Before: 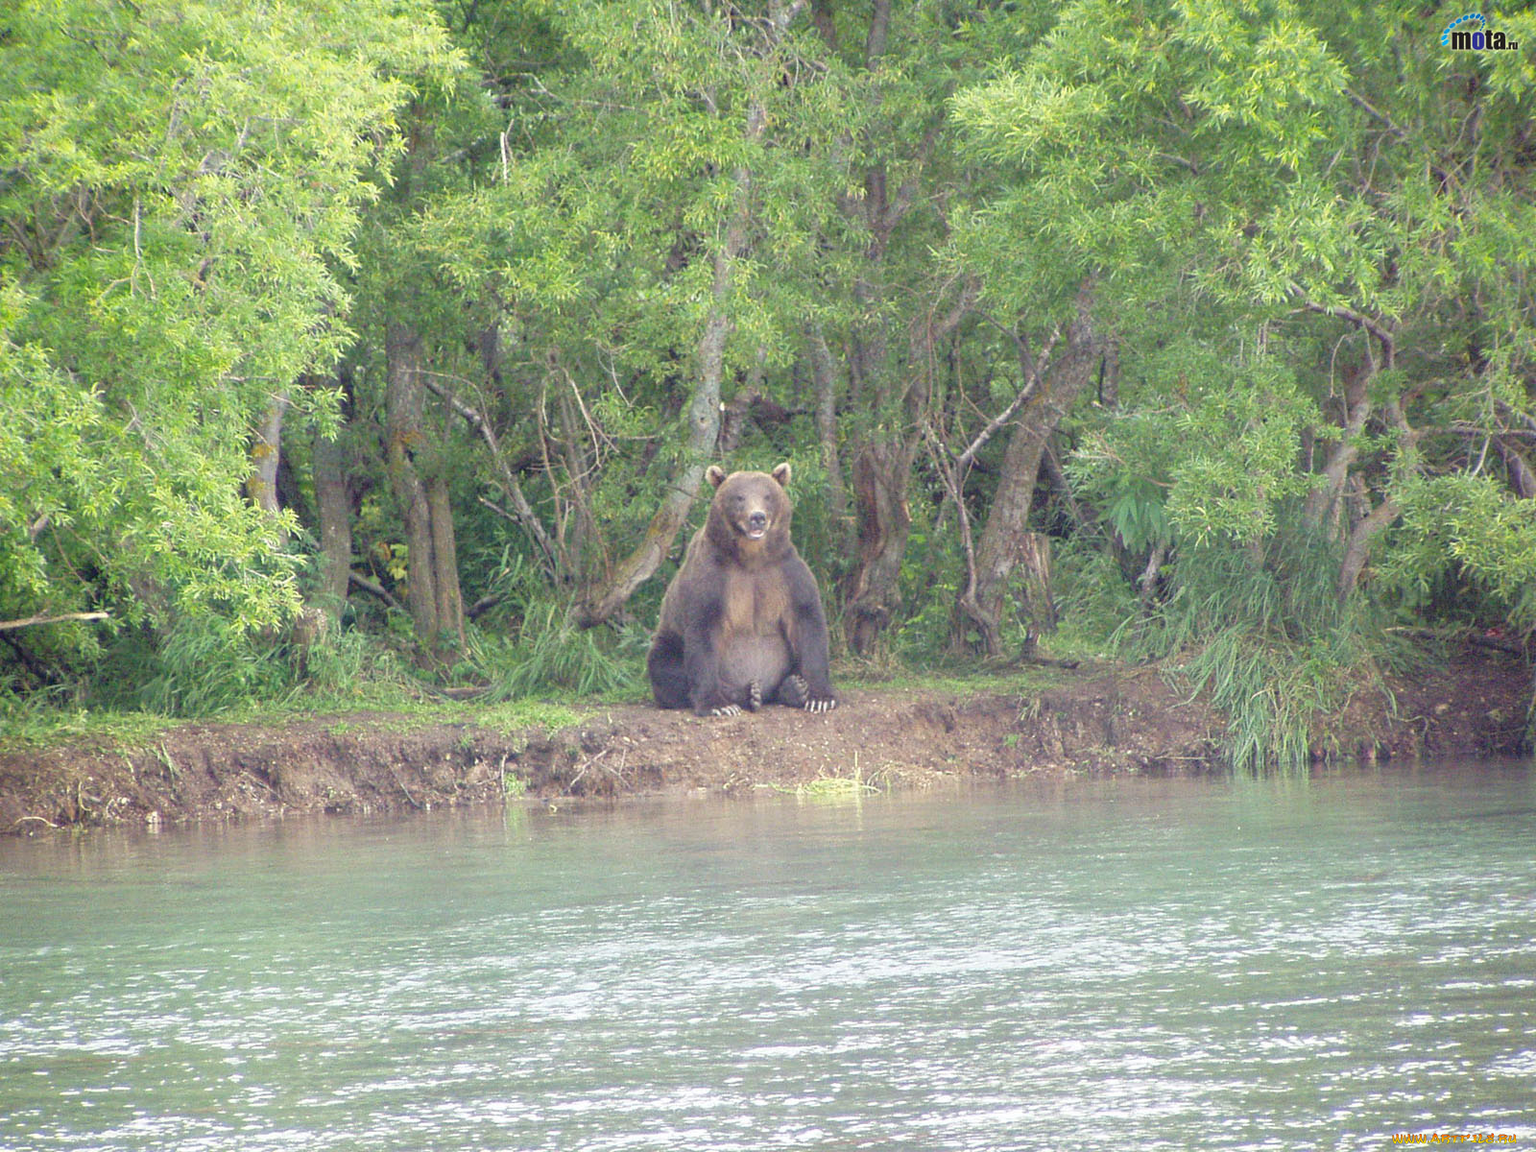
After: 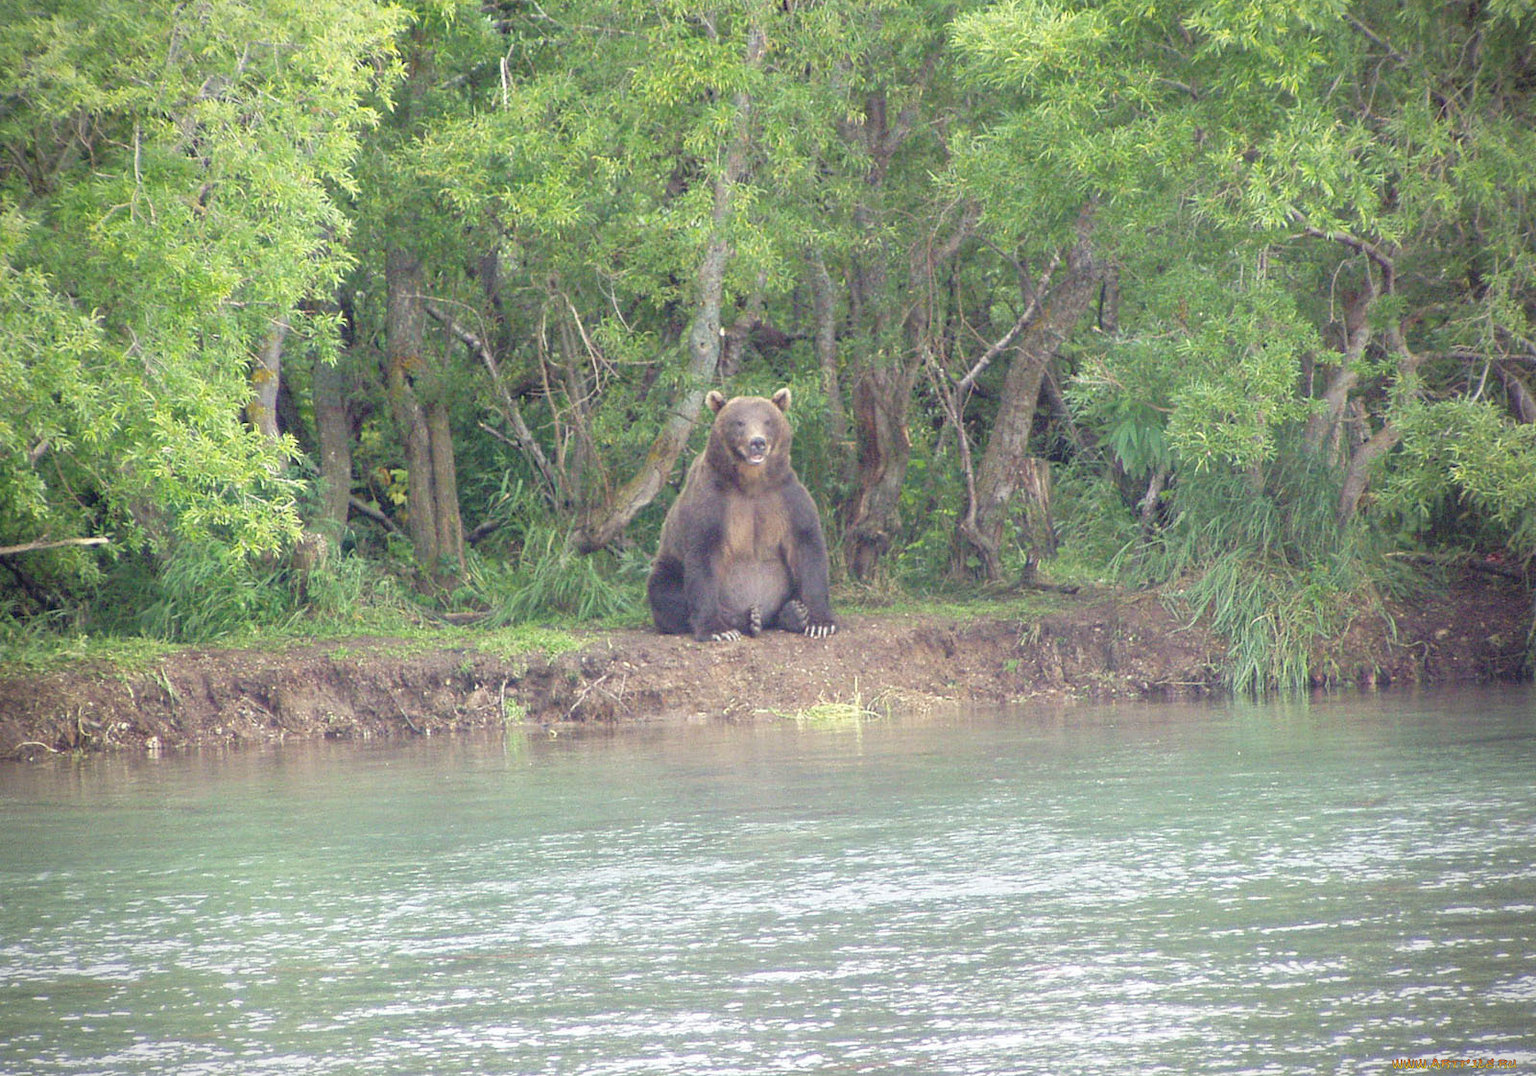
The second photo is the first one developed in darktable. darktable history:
vignetting: brightness -0.411, saturation -0.304, unbound false
crop and rotate: top 6.561%
